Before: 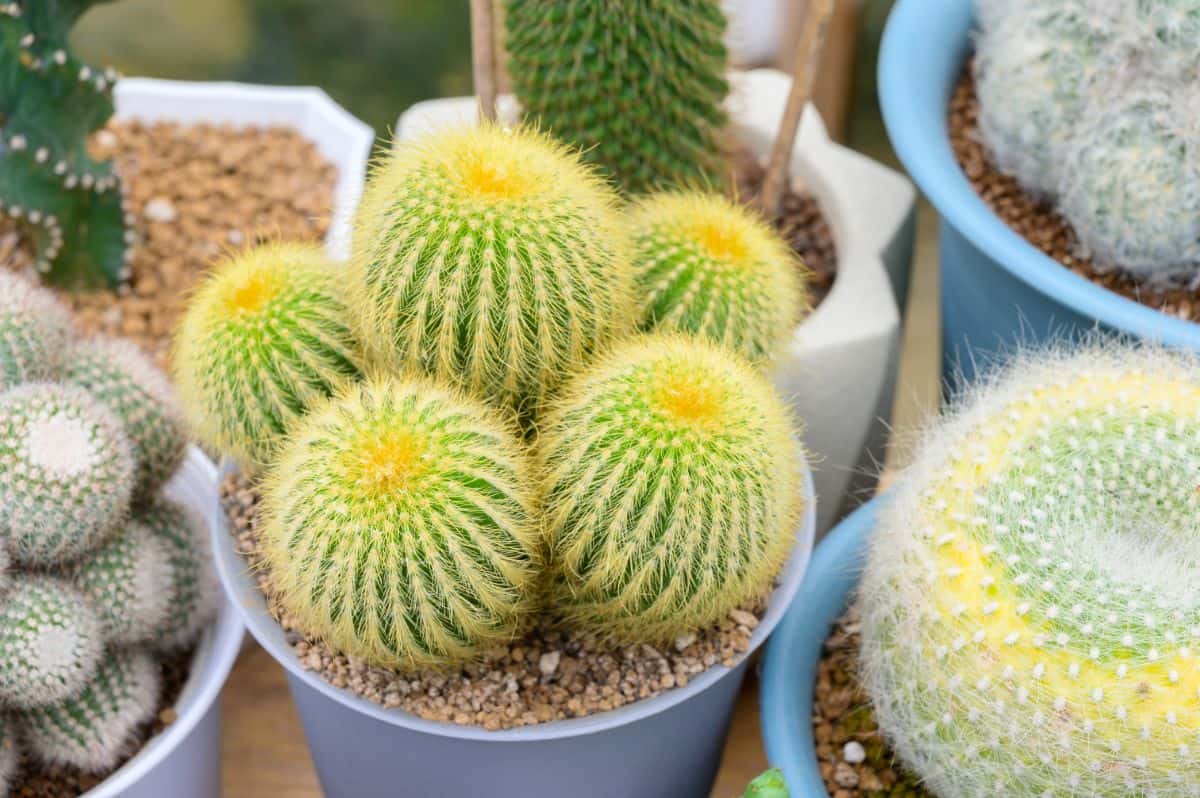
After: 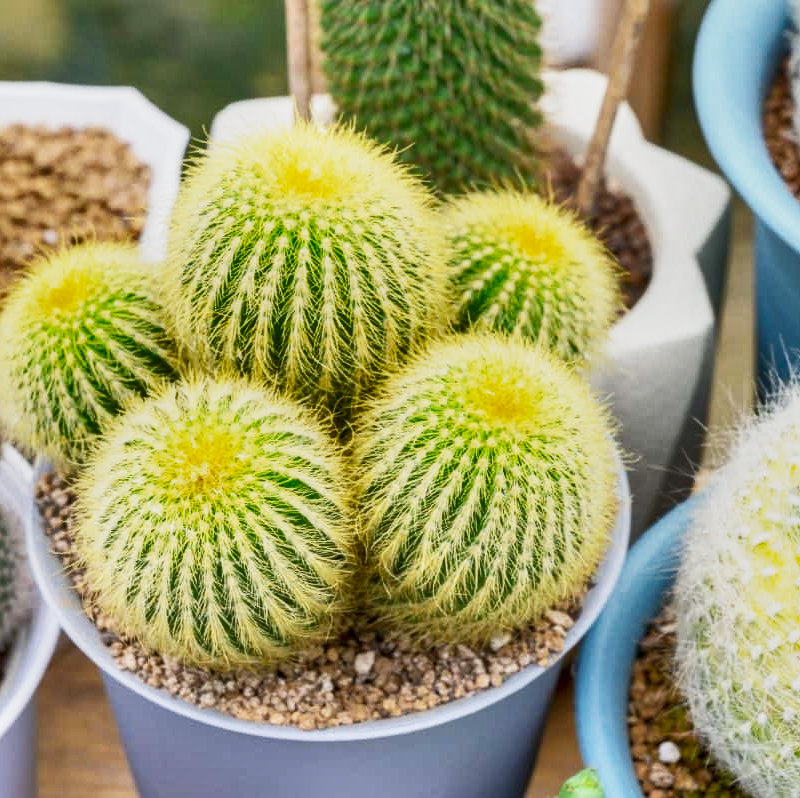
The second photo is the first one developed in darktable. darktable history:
base curve: curves: ch0 [(0, 0) (0.088, 0.125) (0.176, 0.251) (0.354, 0.501) (0.613, 0.749) (1, 0.877)], preserve colors none
shadows and highlights: white point adjustment 0.116, highlights -69.28, soften with gaussian
crop and rotate: left 15.42%, right 17.868%
local contrast: on, module defaults
